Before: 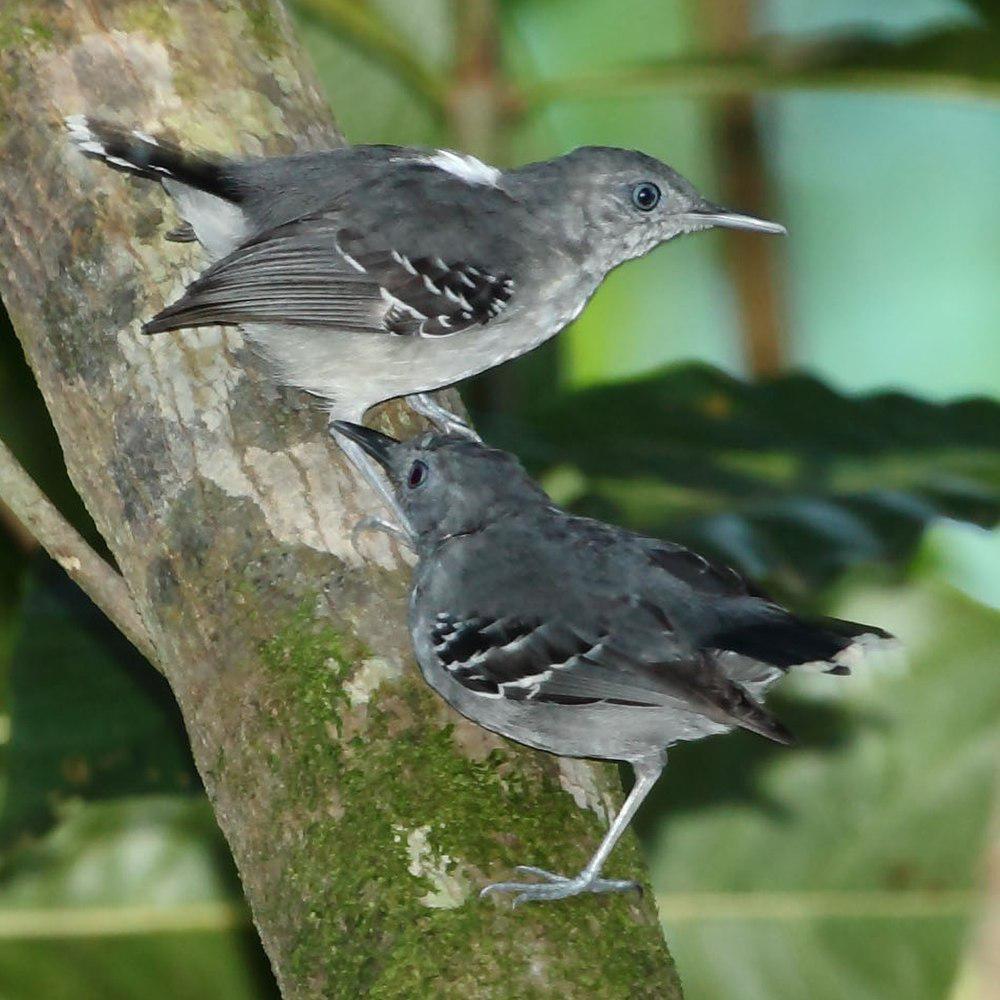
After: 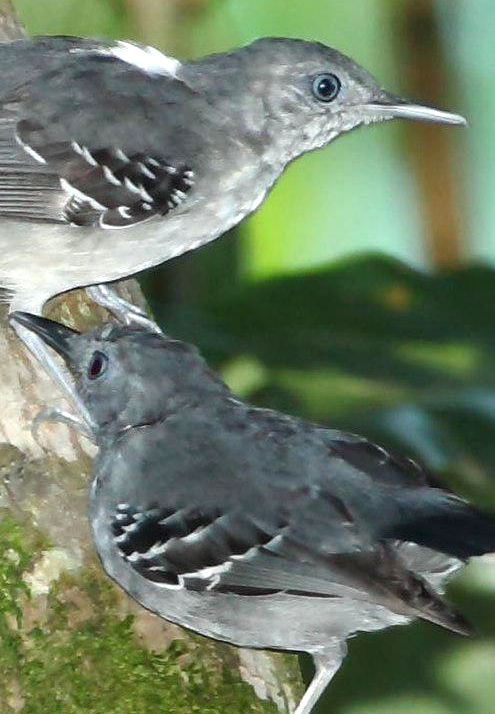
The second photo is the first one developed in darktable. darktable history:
crop: left 32.075%, top 10.976%, right 18.355%, bottom 17.596%
exposure: exposure 0.564 EV, compensate highlight preservation false
